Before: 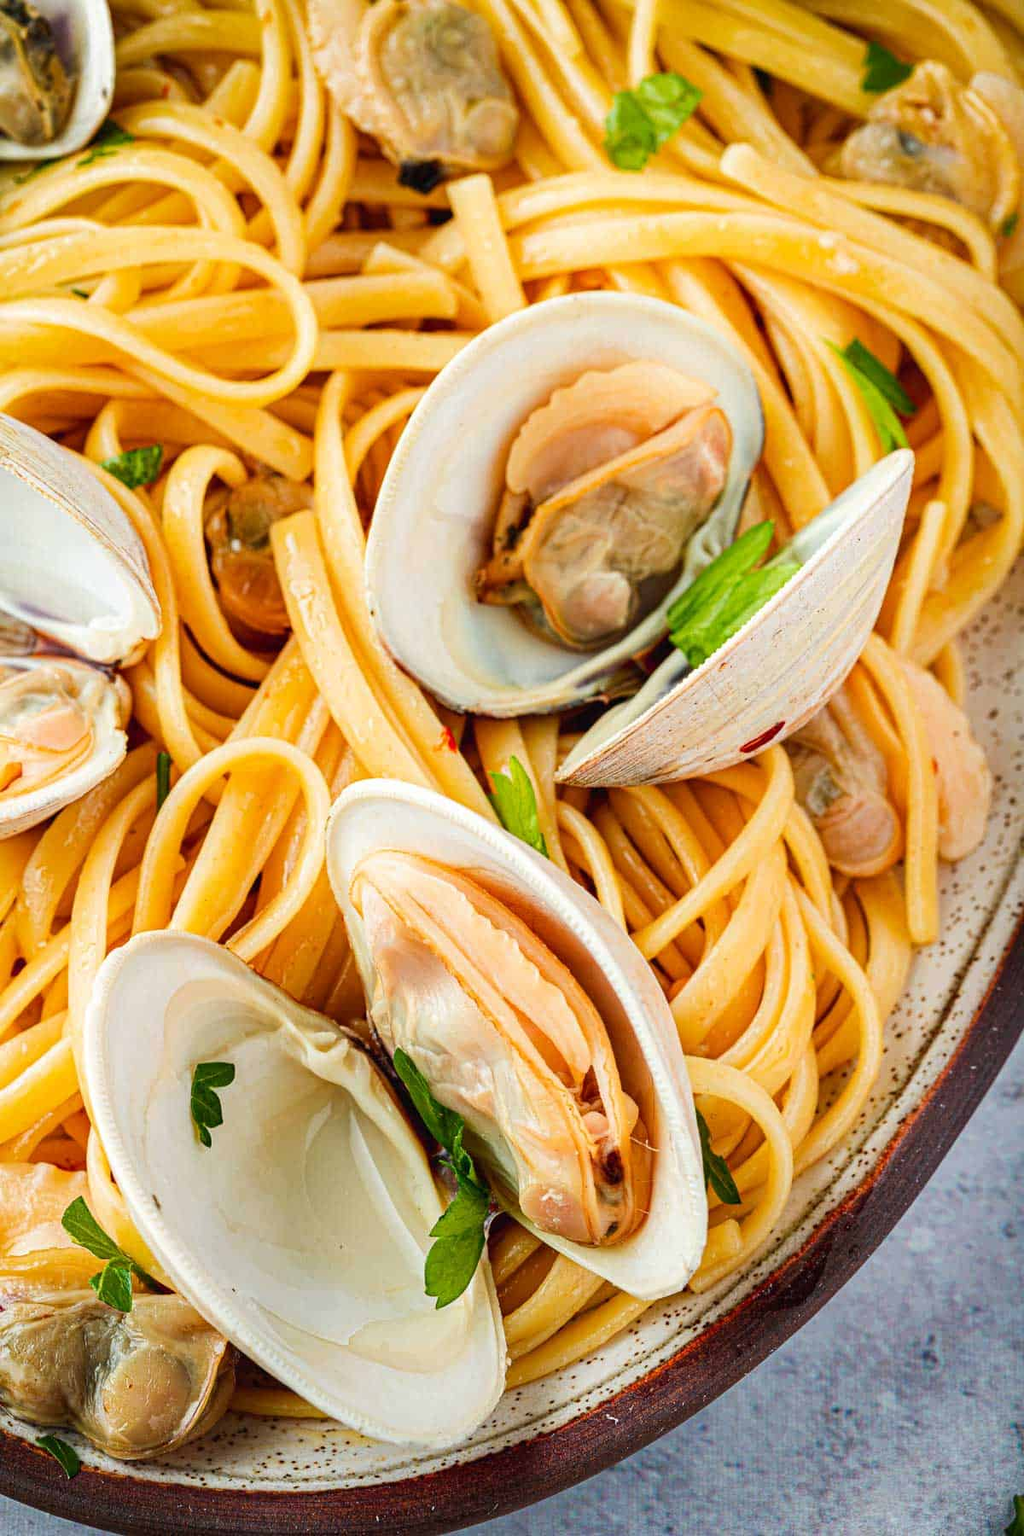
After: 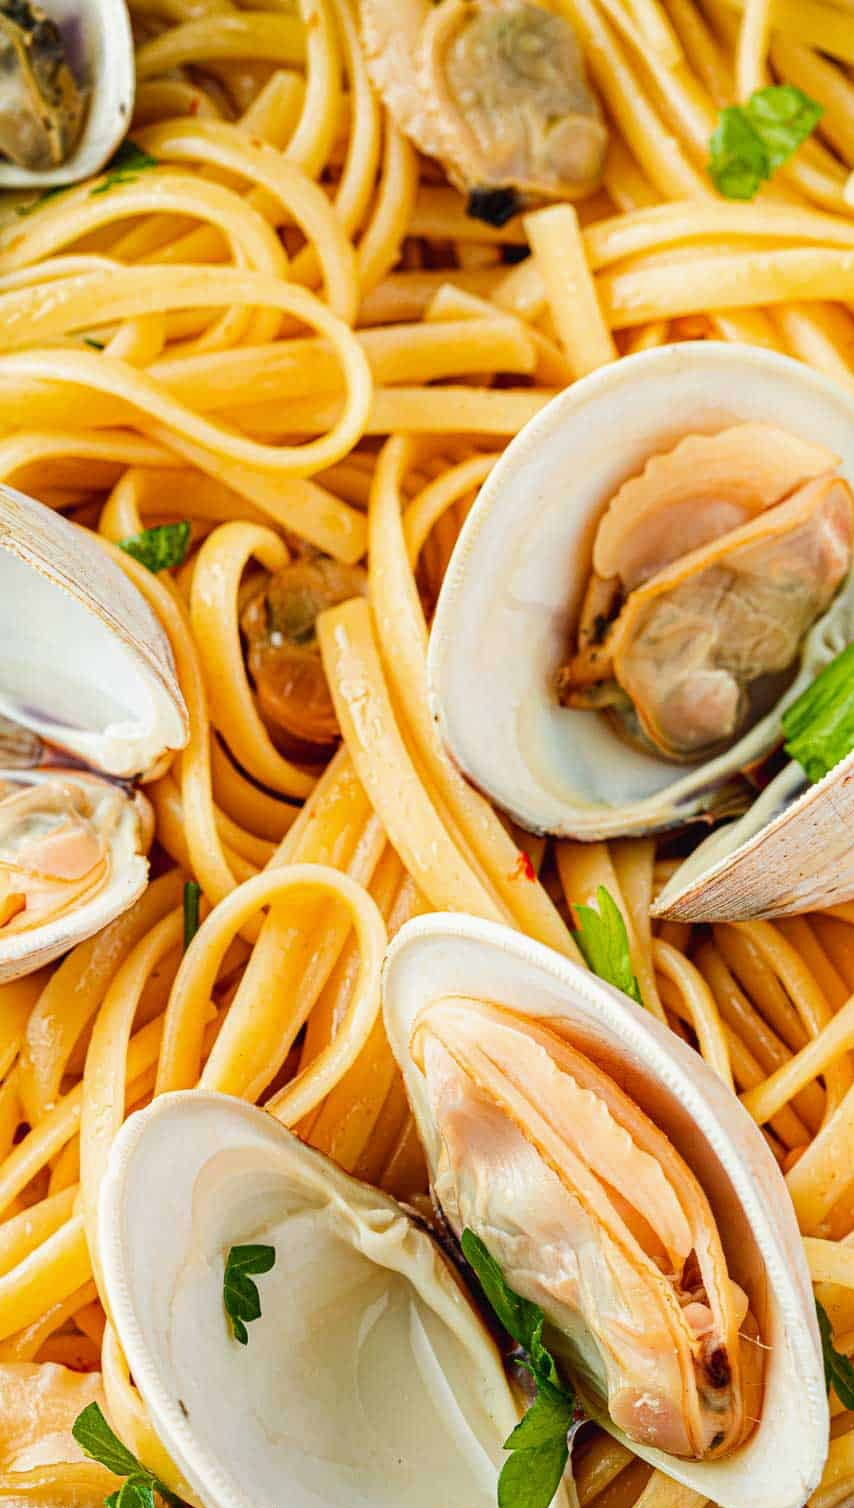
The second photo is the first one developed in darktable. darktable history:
exposure: exposure -0.049 EV, compensate highlight preservation false
crop: right 28.755%, bottom 16.201%
